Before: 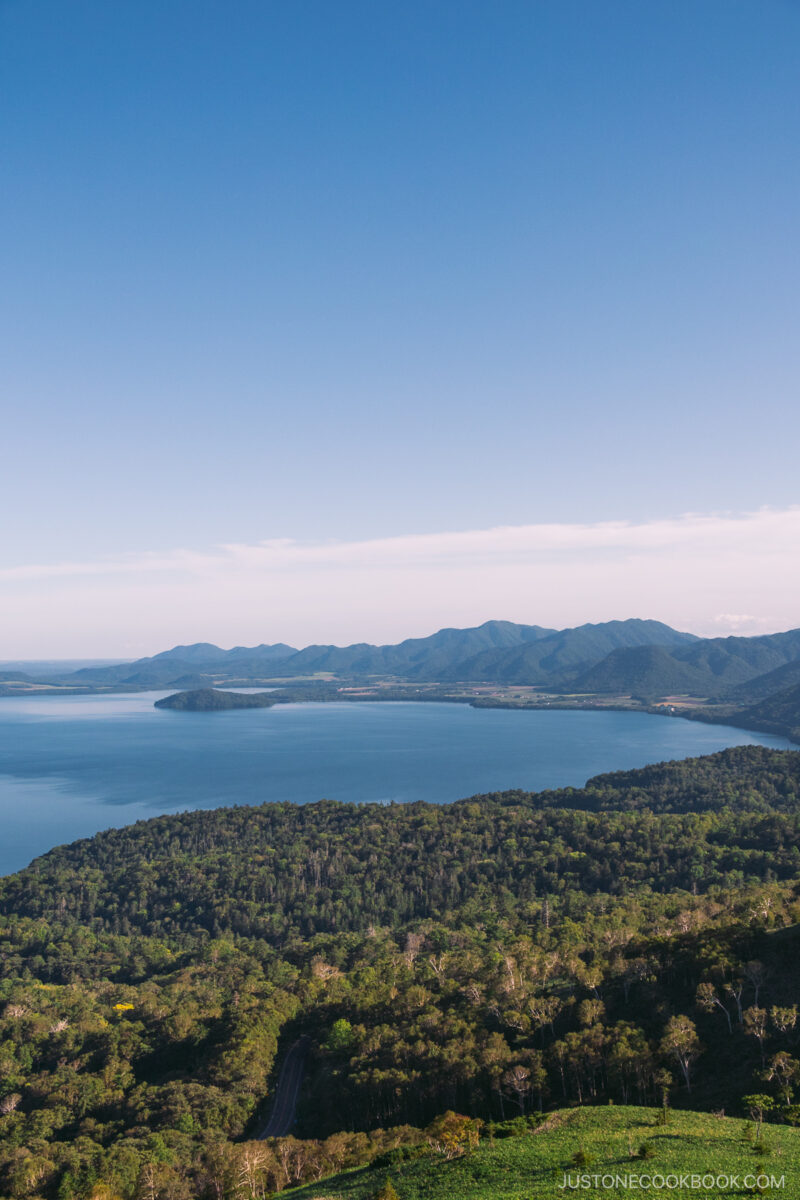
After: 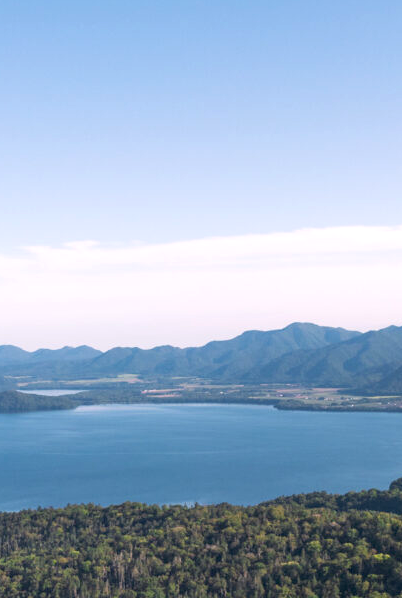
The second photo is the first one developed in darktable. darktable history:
crop: left 24.53%, top 24.844%, right 25.126%, bottom 25.316%
tone equalizer: on, module defaults
exposure: black level correction 0.005, exposure 0.415 EV, compensate highlight preservation false
